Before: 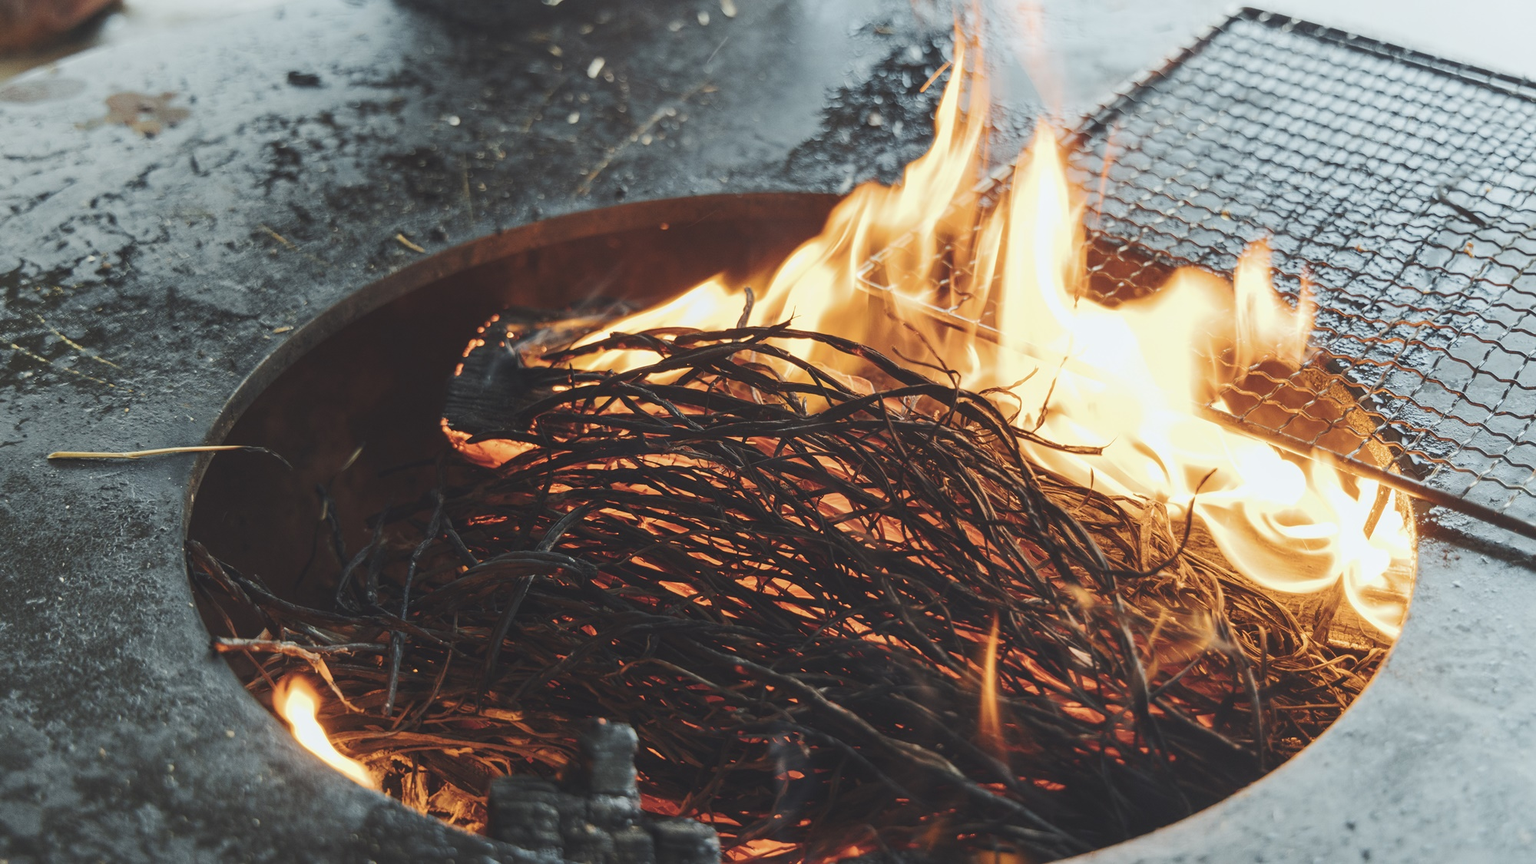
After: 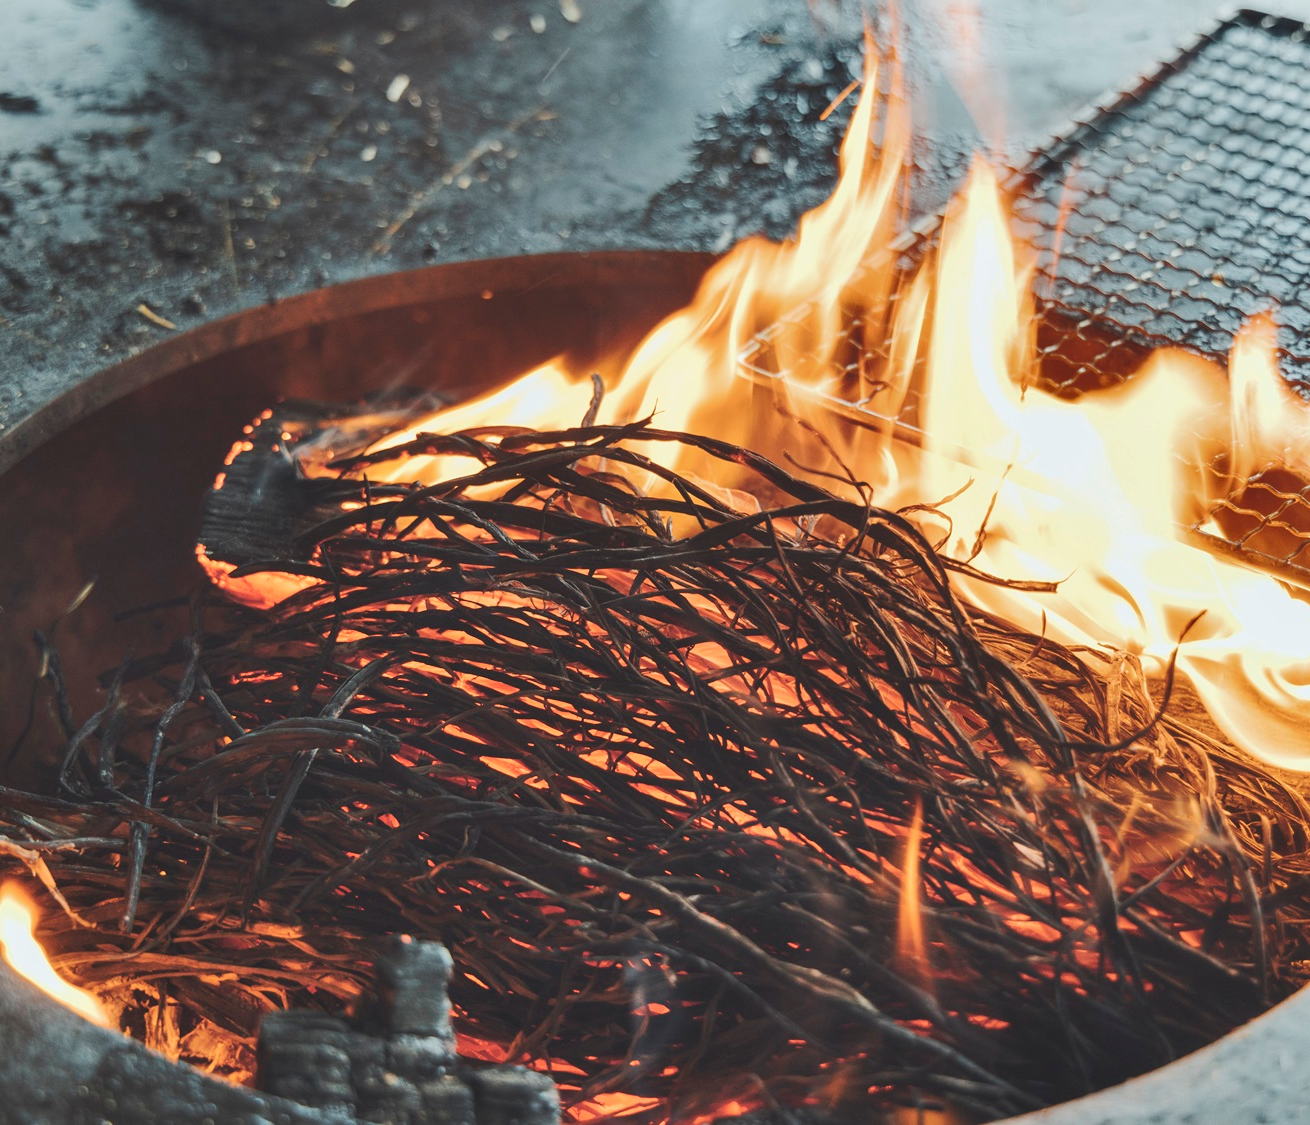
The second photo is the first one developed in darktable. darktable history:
shadows and highlights: soften with gaussian
crop and rotate: left 18.912%, right 15.571%
